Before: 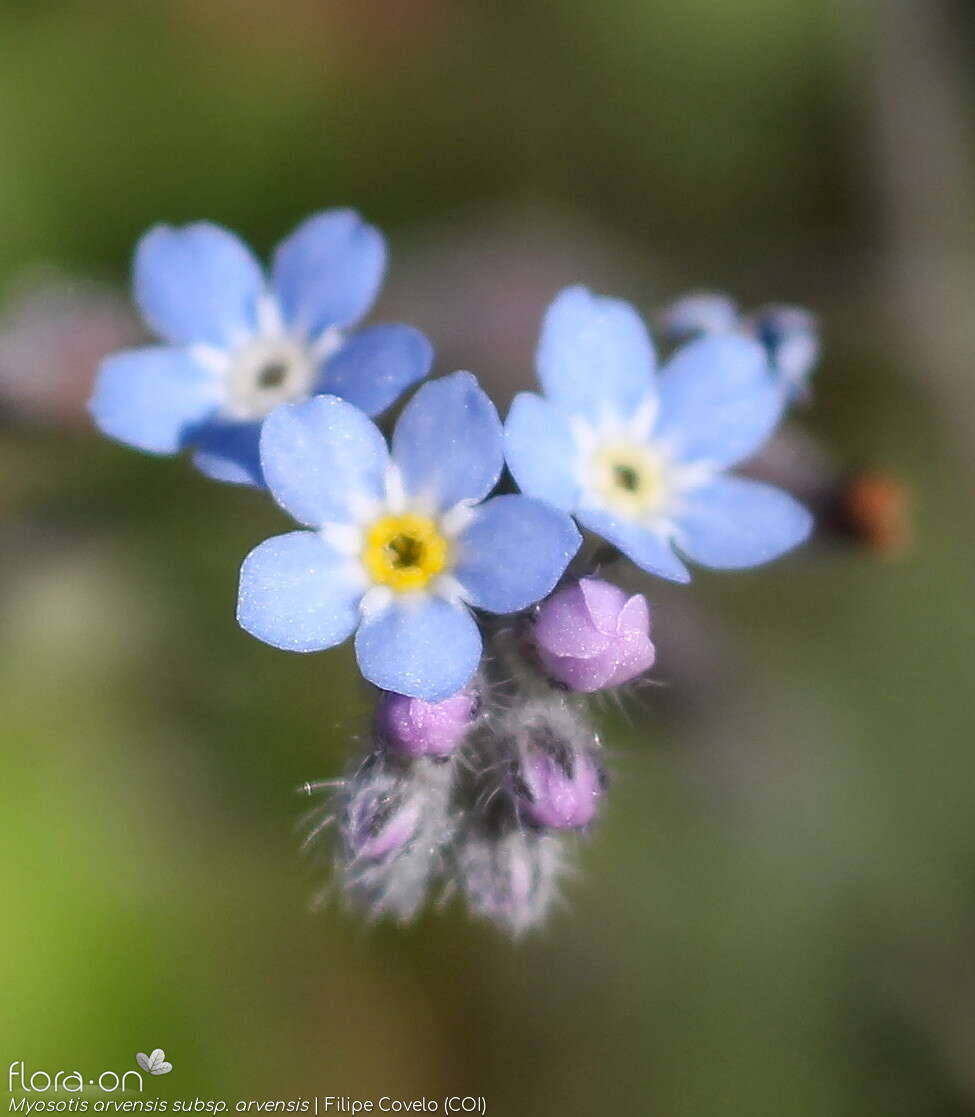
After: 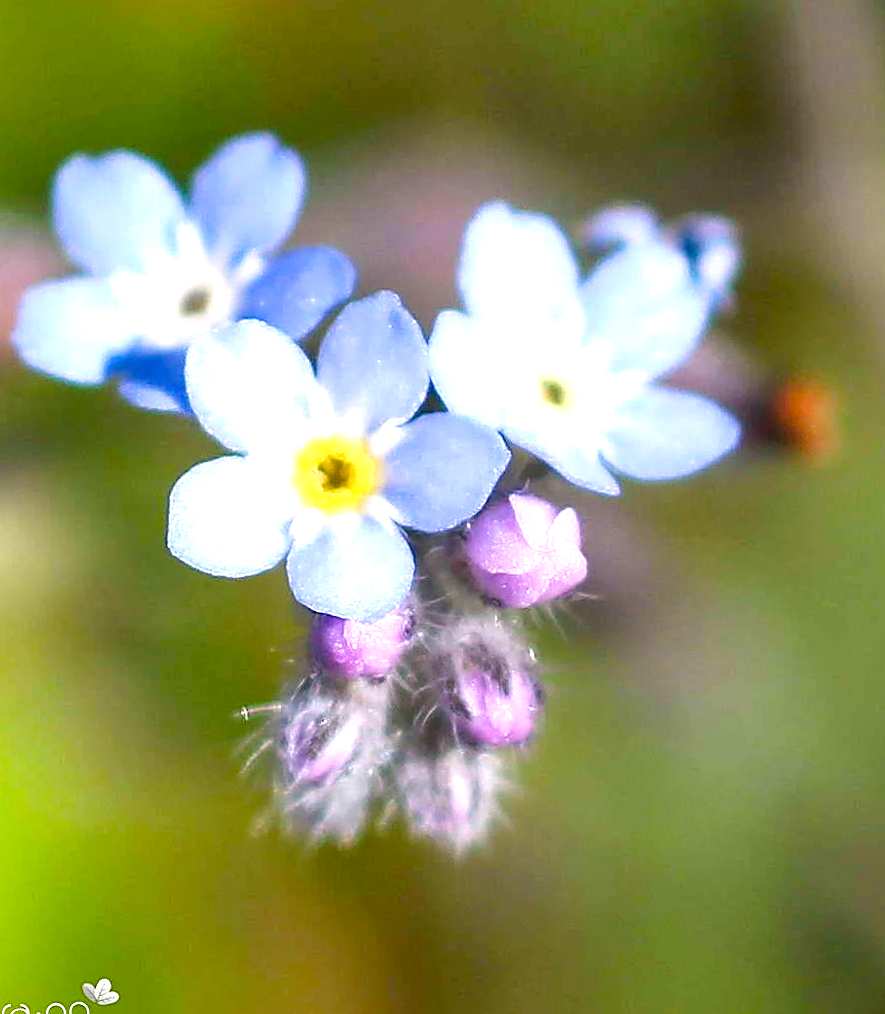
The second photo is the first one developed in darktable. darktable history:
sharpen: on, module defaults
velvia: strength 32%, mid-tones bias 0.2
exposure: exposure 0.921 EV, compensate highlight preservation false
crop and rotate: angle 1.96°, left 5.673%, top 5.673%
